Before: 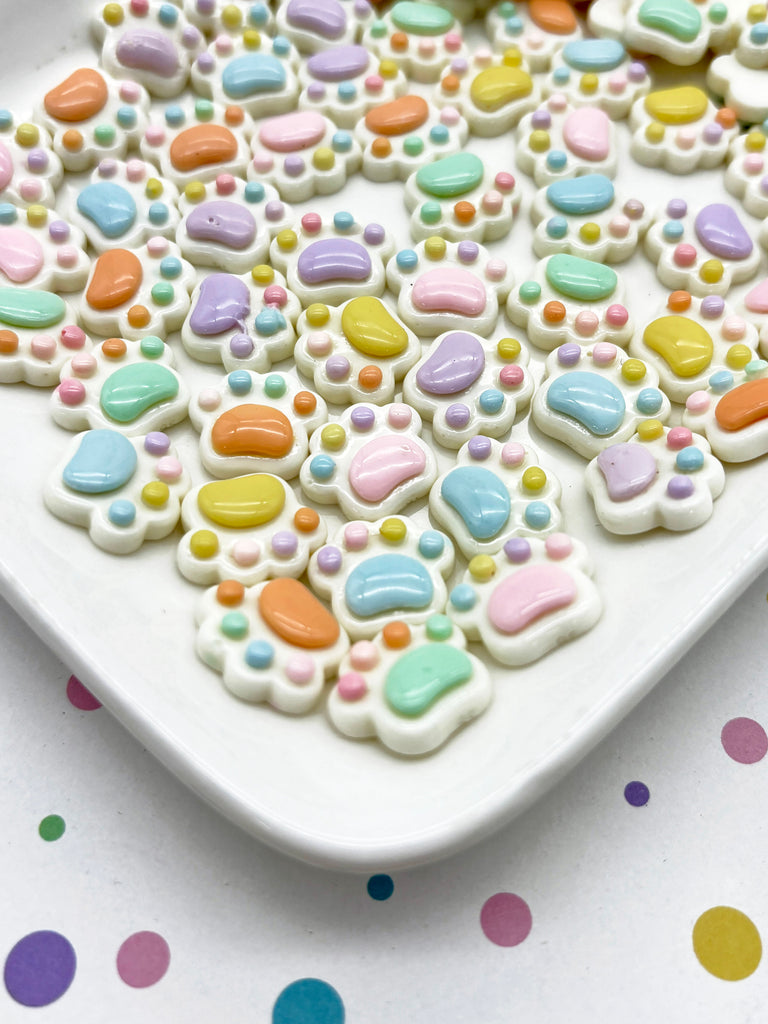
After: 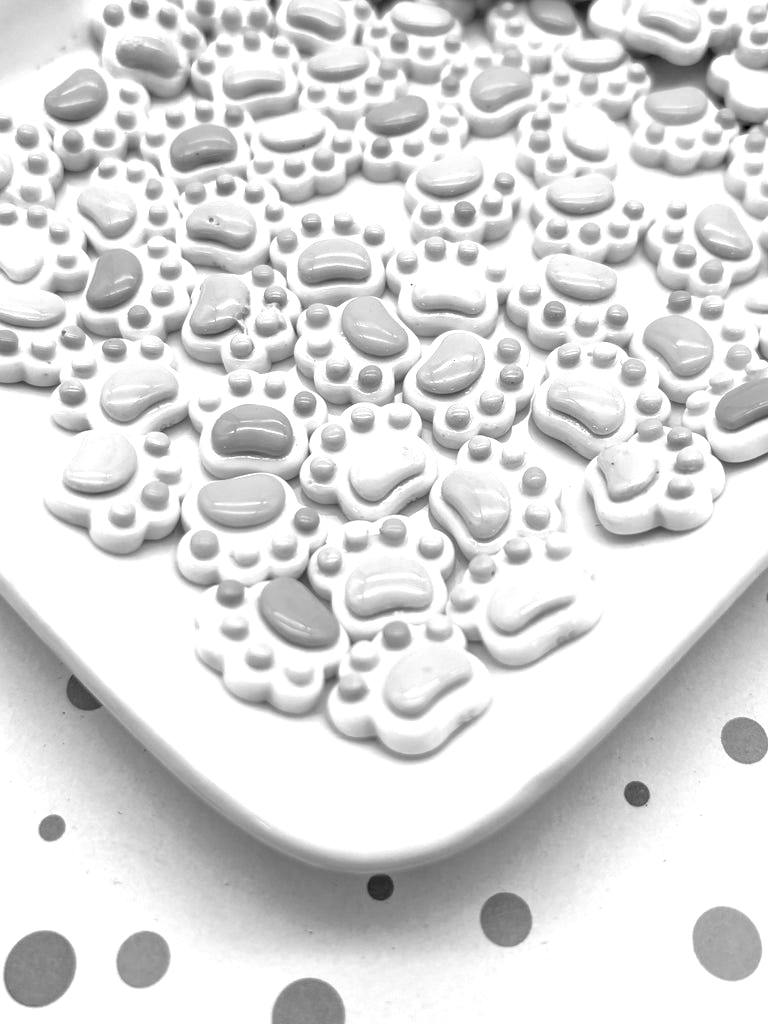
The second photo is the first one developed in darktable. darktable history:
exposure: black level correction 0.001, exposure 0.499 EV, compensate highlight preservation false
color calibration: output gray [0.267, 0.423, 0.261, 0], gray › normalize channels true, x 0.353, y 0.368, temperature 4701.57 K, gamut compression 0.017
local contrast: on, module defaults
